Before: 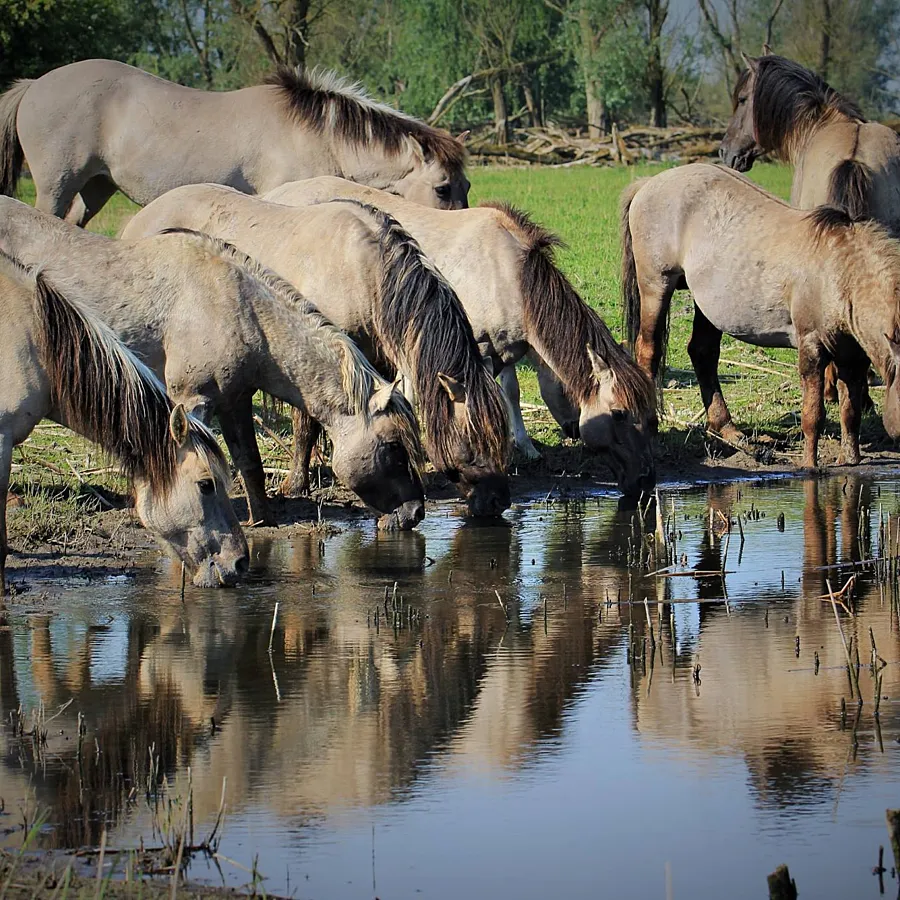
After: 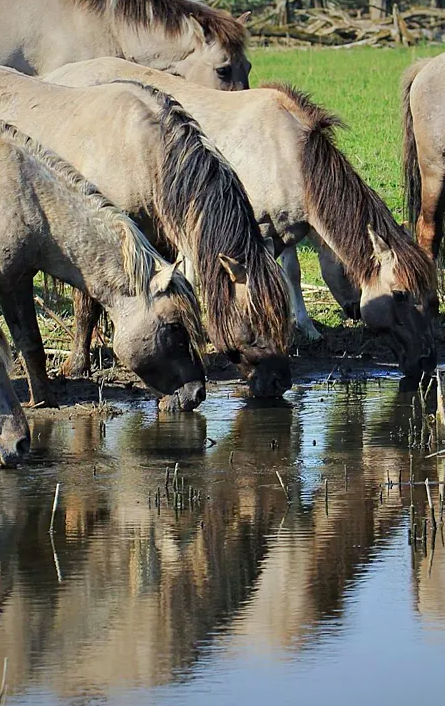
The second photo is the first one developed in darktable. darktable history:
crop and rotate: angle 0.02°, left 24.353%, top 13.219%, right 26.156%, bottom 8.224%
white balance: red 0.978, blue 0.999
levels: levels [0, 0.478, 1]
